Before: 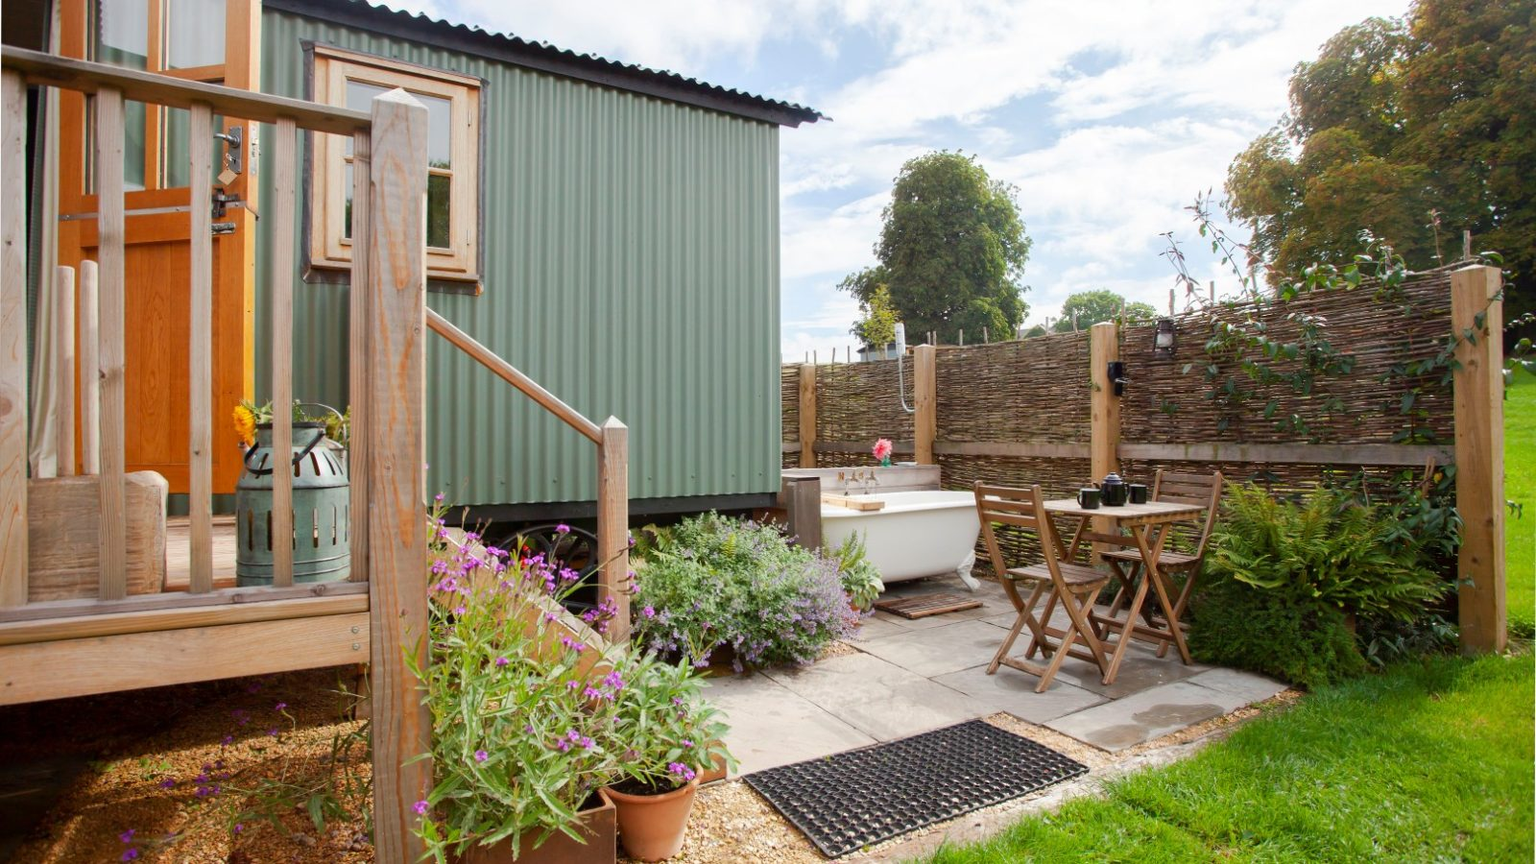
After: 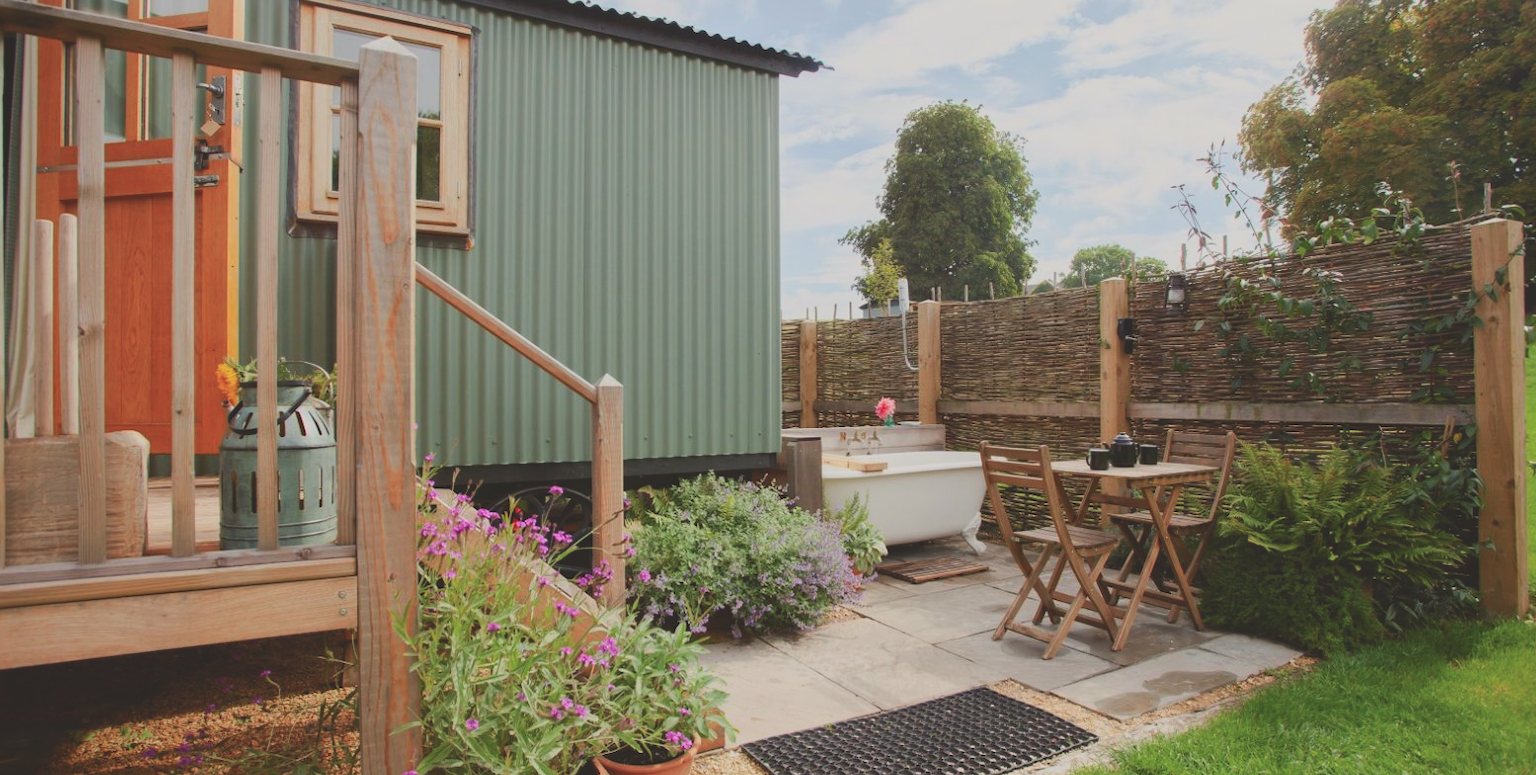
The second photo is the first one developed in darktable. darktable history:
tone curve: curves: ch0 [(0, 0) (0.091, 0.074) (0.184, 0.168) (0.491, 0.519) (0.748, 0.765) (1, 0.919)]; ch1 [(0, 0) (0.179, 0.173) (0.322, 0.32) (0.424, 0.424) (0.502, 0.504) (0.56, 0.578) (0.631, 0.667) (0.777, 0.806) (1, 1)]; ch2 [(0, 0) (0.434, 0.447) (0.483, 0.487) (0.547, 0.564) (0.676, 0.673) (1, 1)], color space Lab, independent channels, preserve colors none
crop: left 1.507%, top 6.147%, right 1.379%, bottom 6.637%
exposure: black level correction -0.036, exposure -0.497 EV, compensate highlight preservation false
